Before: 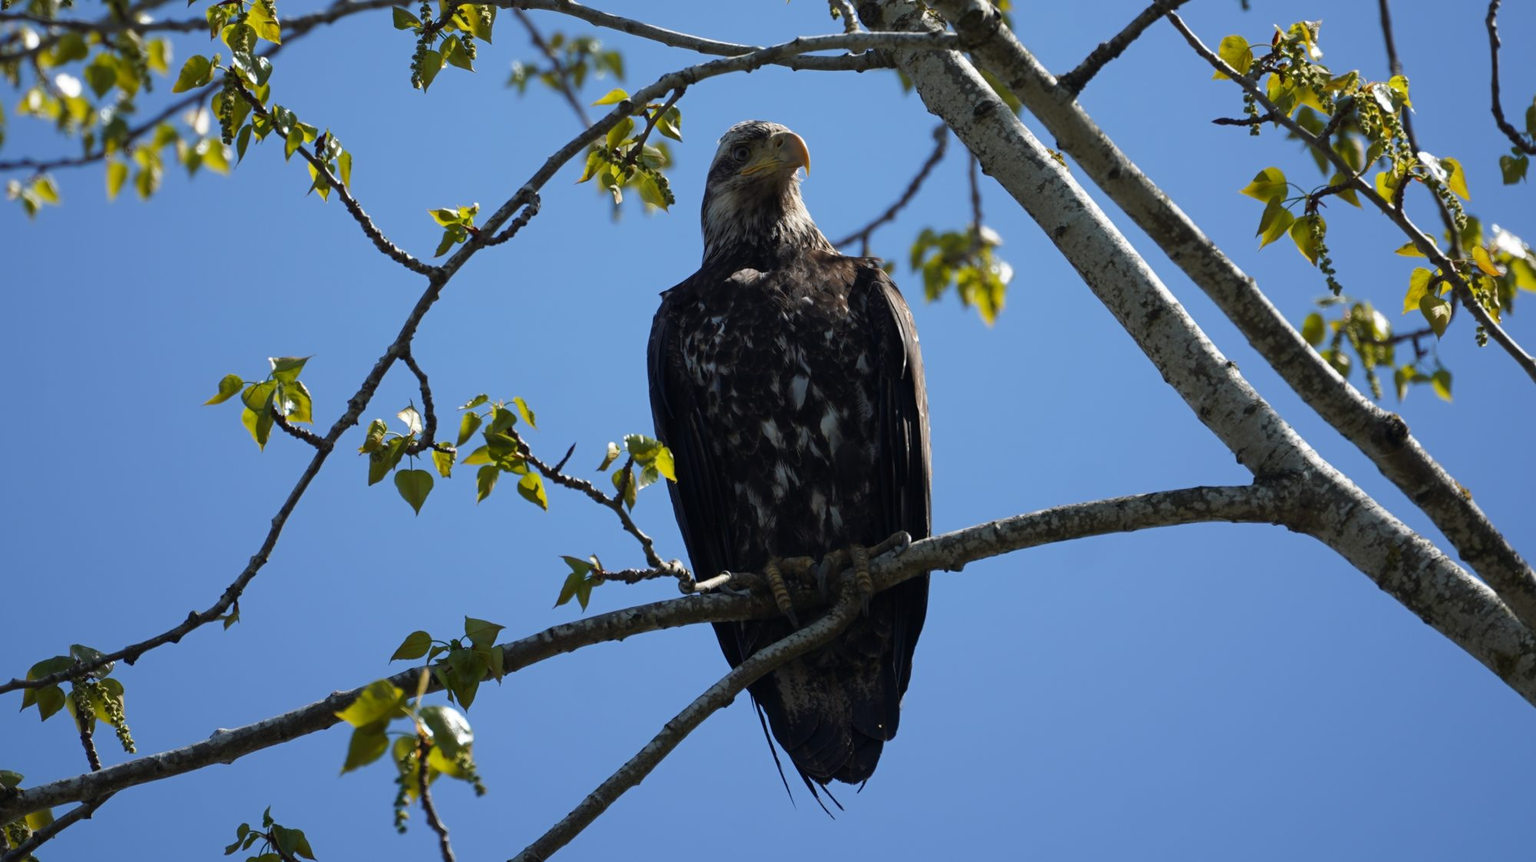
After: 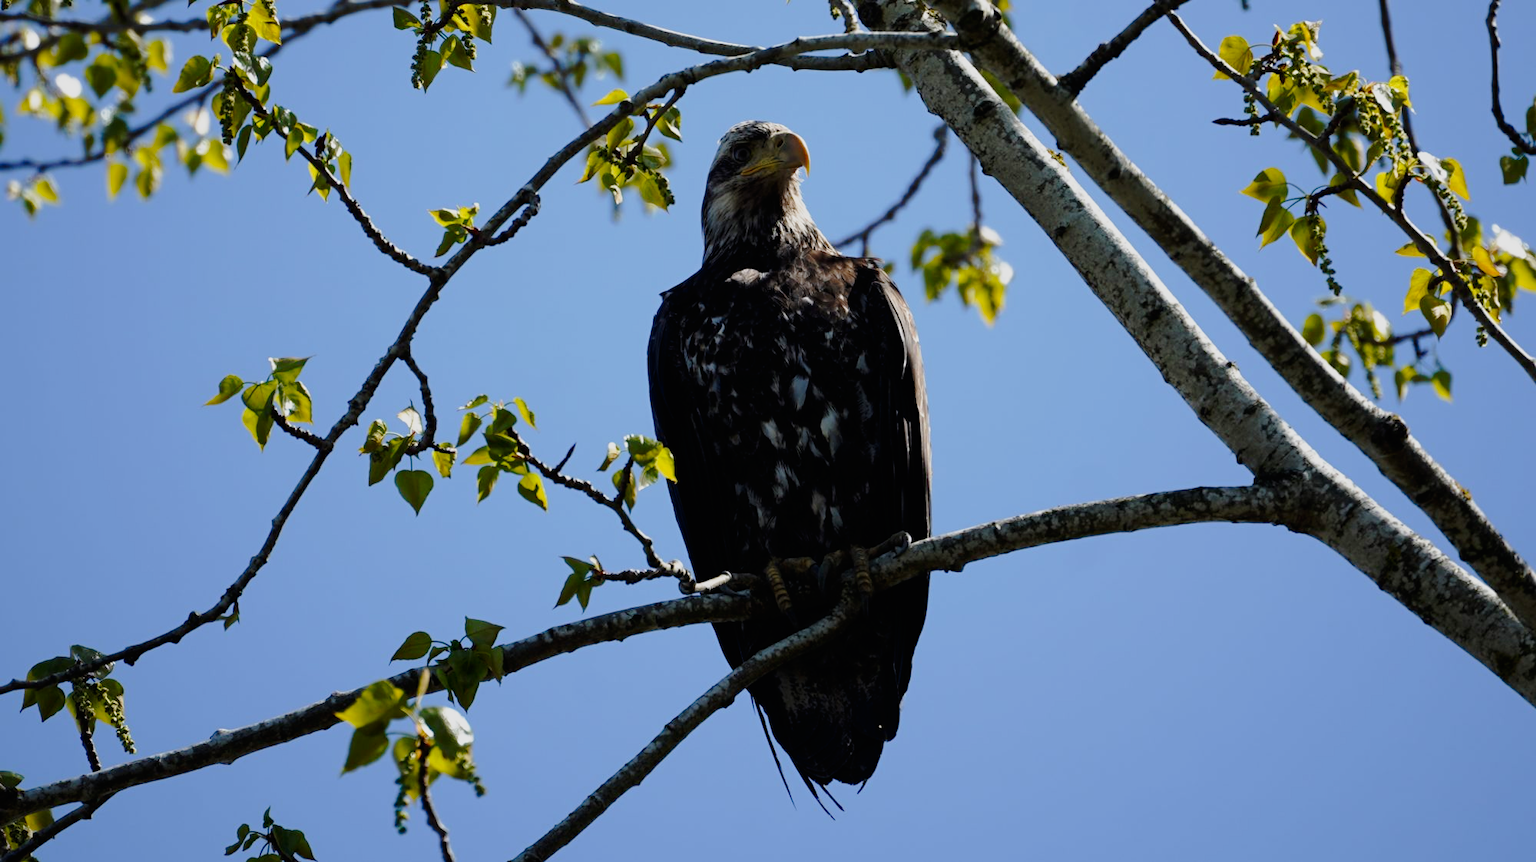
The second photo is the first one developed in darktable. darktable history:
tone curve: curves: ch0 [(0.003, 0.003) (0.104, 0.026) (0.236, 0.181) (0.401, 0.443) (0.495, 0.55) (0.625, 0.67) (0.819, 0.841) (0.96, 0.899)]; ch1 [(0, 0) (0.161, 0.092) (0.37, 0.302) (0.424, 0.402) (0.45, 0.466) (0.495, 0.51) (0.573, 0.571) (0.638, 0.641) (0.751, 0.741) (1, 1)]; ch2 [(0, 0) (0.352, 0.403) (0.466, 0.443) (0.524, 0.526) (0.56, 0.556) (1, 1)], preserve colors none
